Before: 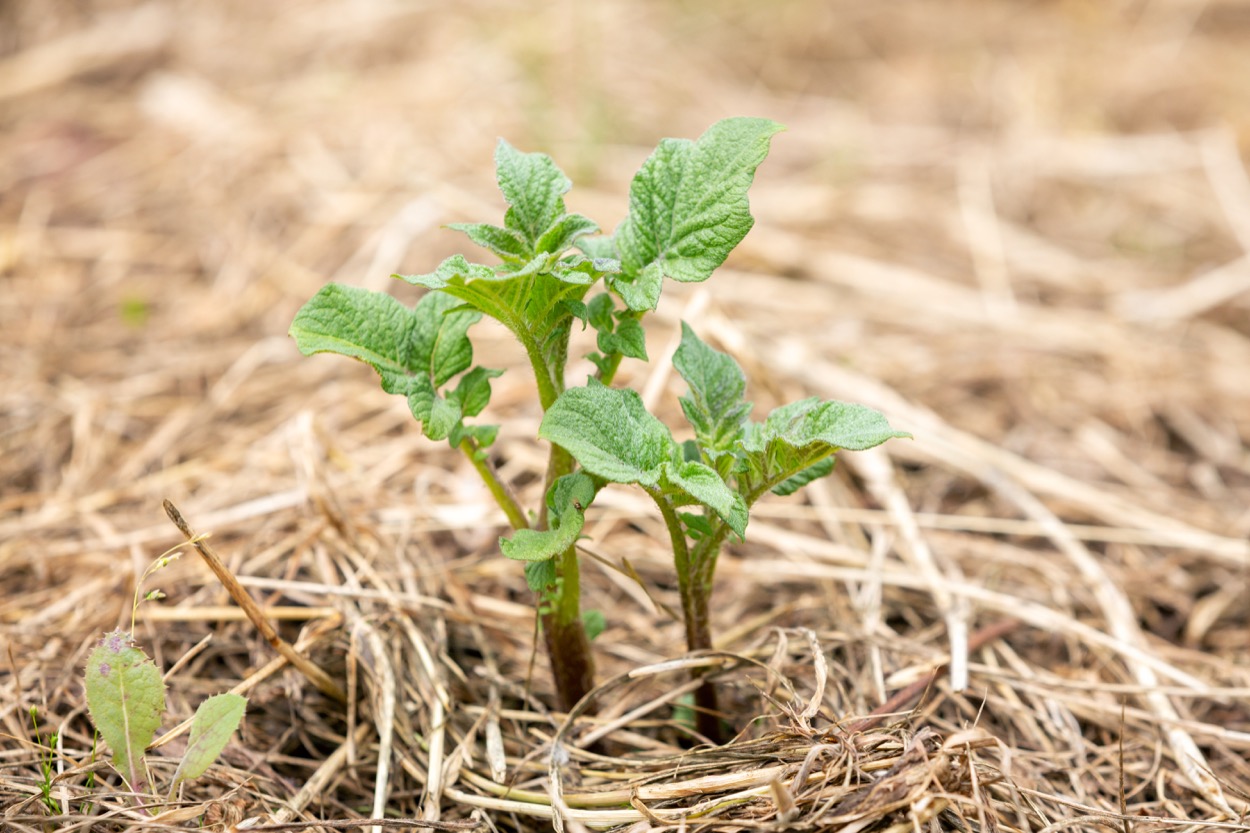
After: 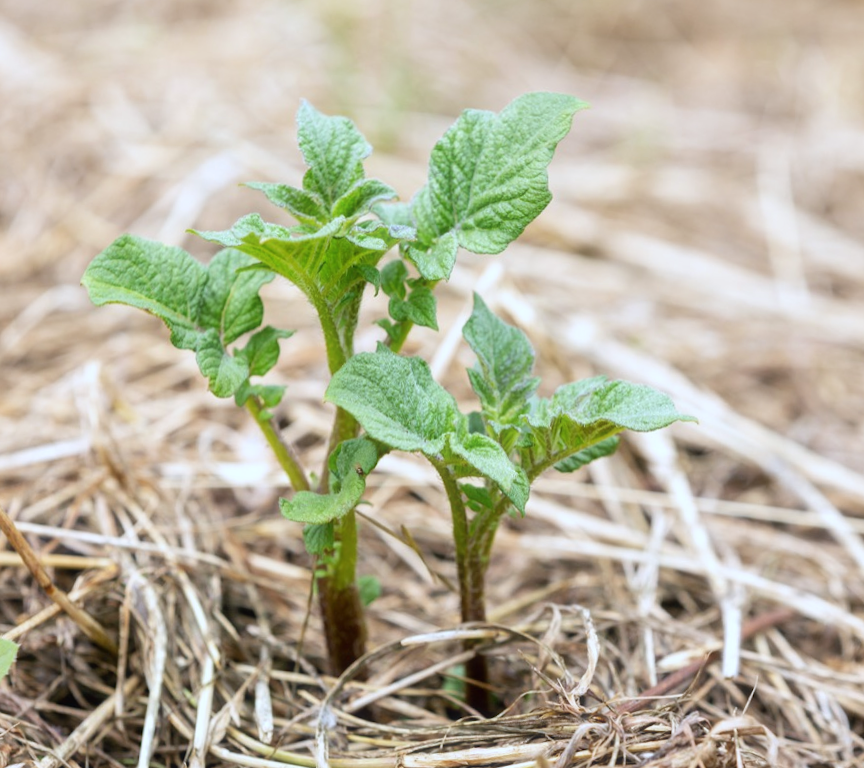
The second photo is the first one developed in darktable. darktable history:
white balance: red 0.931, blue 1.11
crop and rotate: angle -3.27°, left 14.277%, top 0.028%, right 10.766%, bottom 0.028%
haze removal: strength -0.05
